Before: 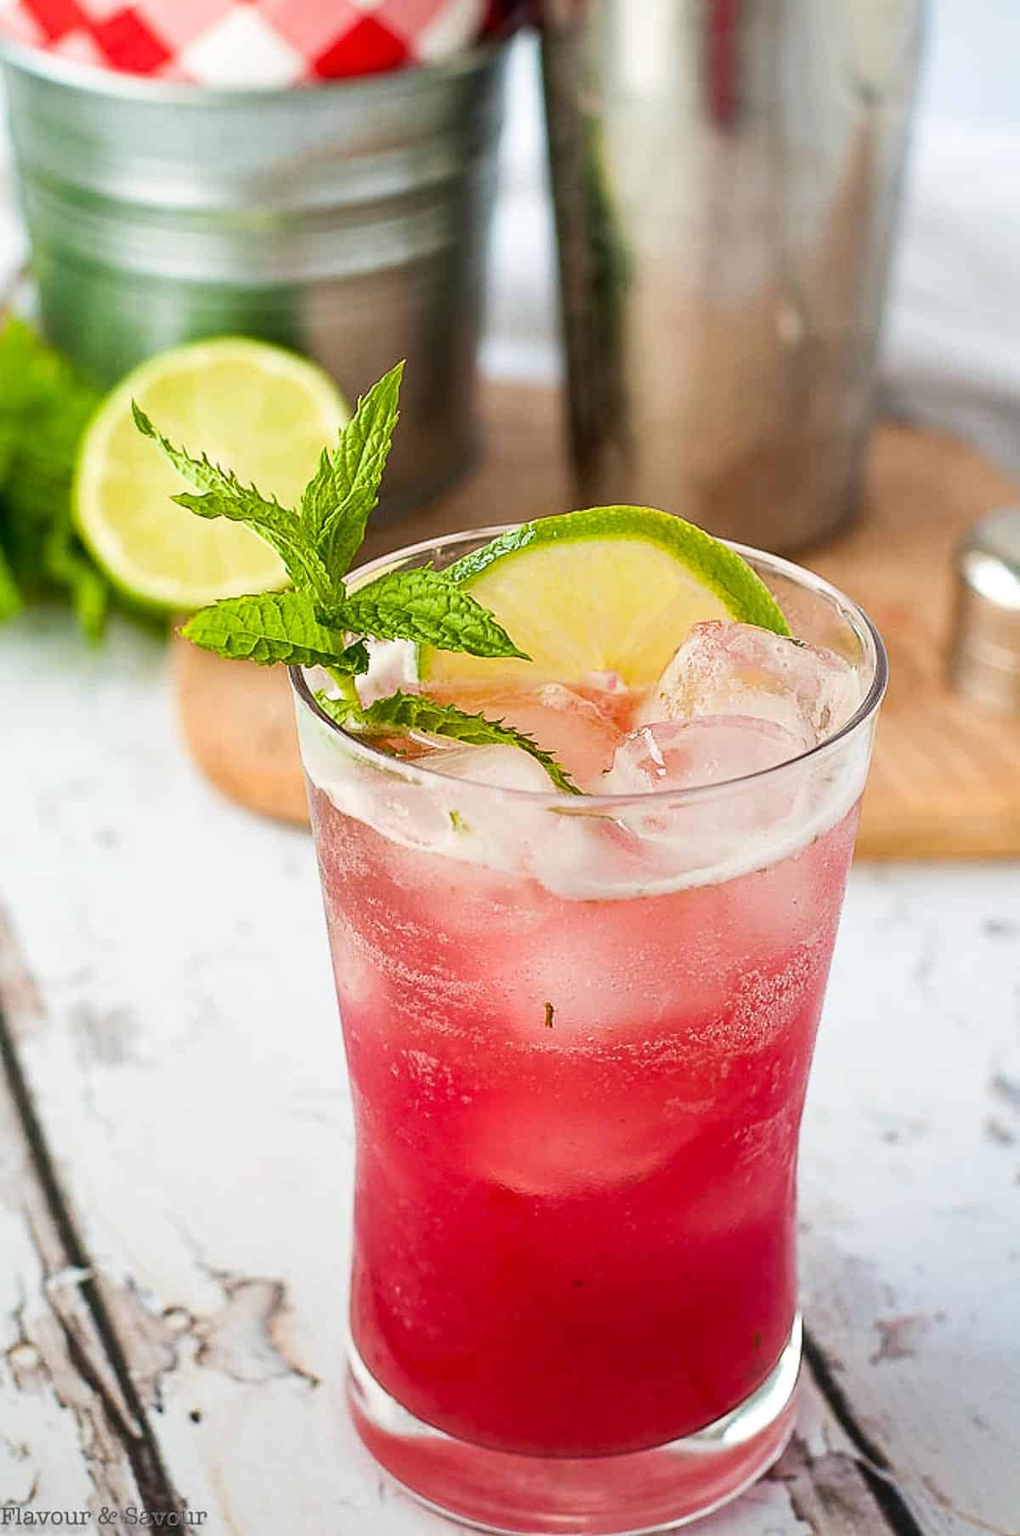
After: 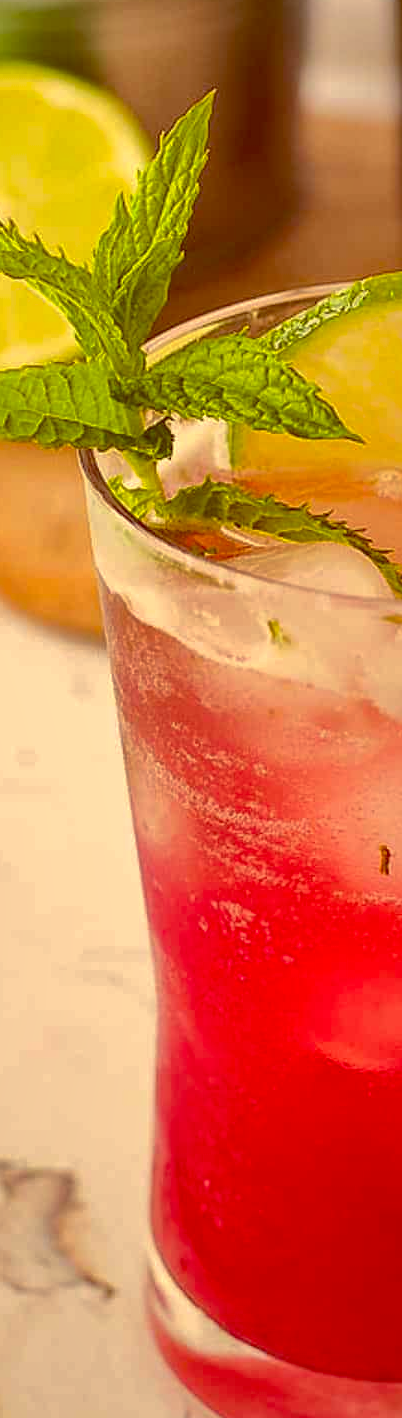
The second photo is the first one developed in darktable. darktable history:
shadows and highlights: shadows 40, highlights -60
color balance: lift [1, 1.015, 1.004, 0.985], gamma [1, 0.958, 0.971, 1.042], gain [1, 0.956, 0.977, 1.044]
crop and rotate: left 21.77%, top 18.528%, right 44.676%, bottom 2.997%
color correction: highlights a* 10.12, highlights b* 39.04, shadows a* 14.62, shadows b* 3.37
